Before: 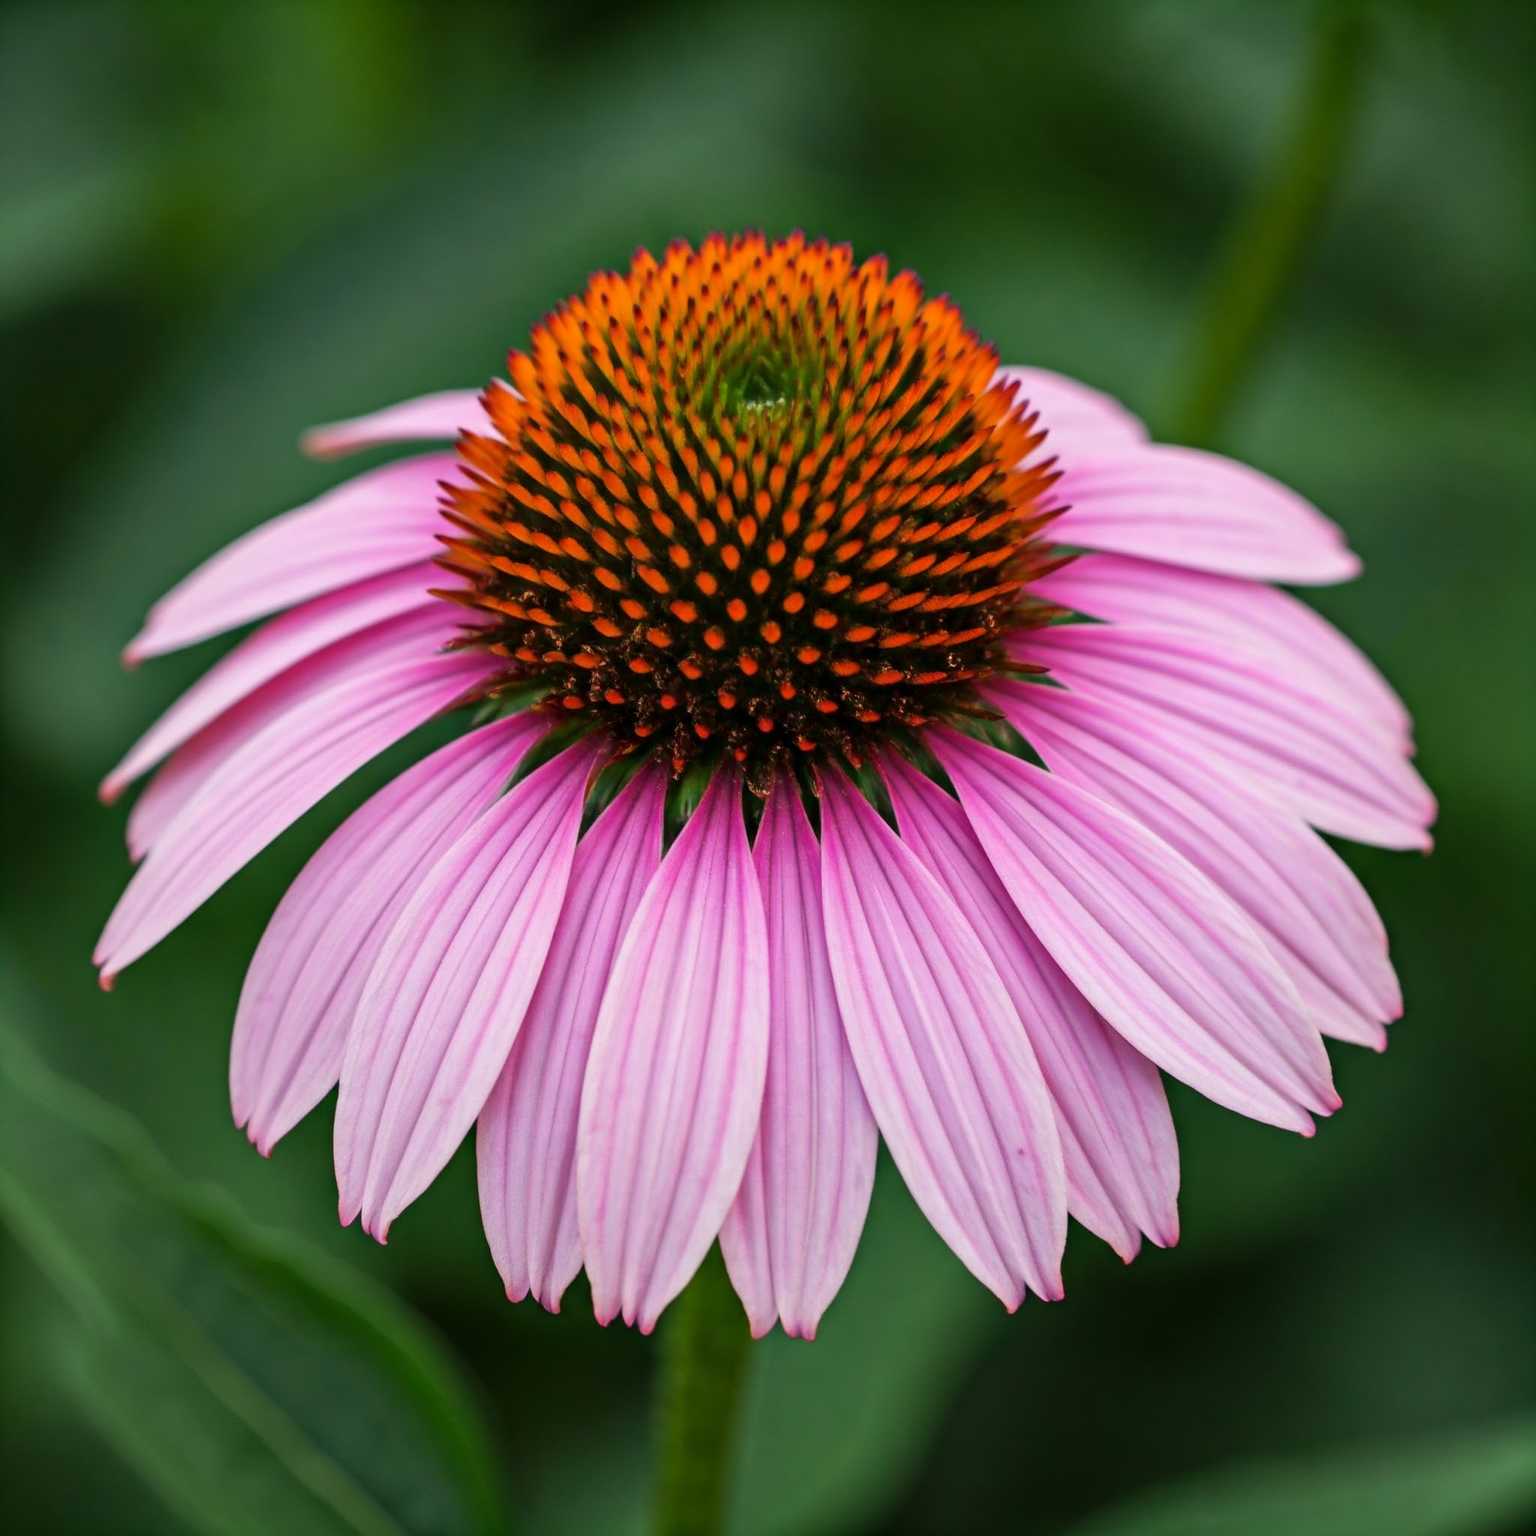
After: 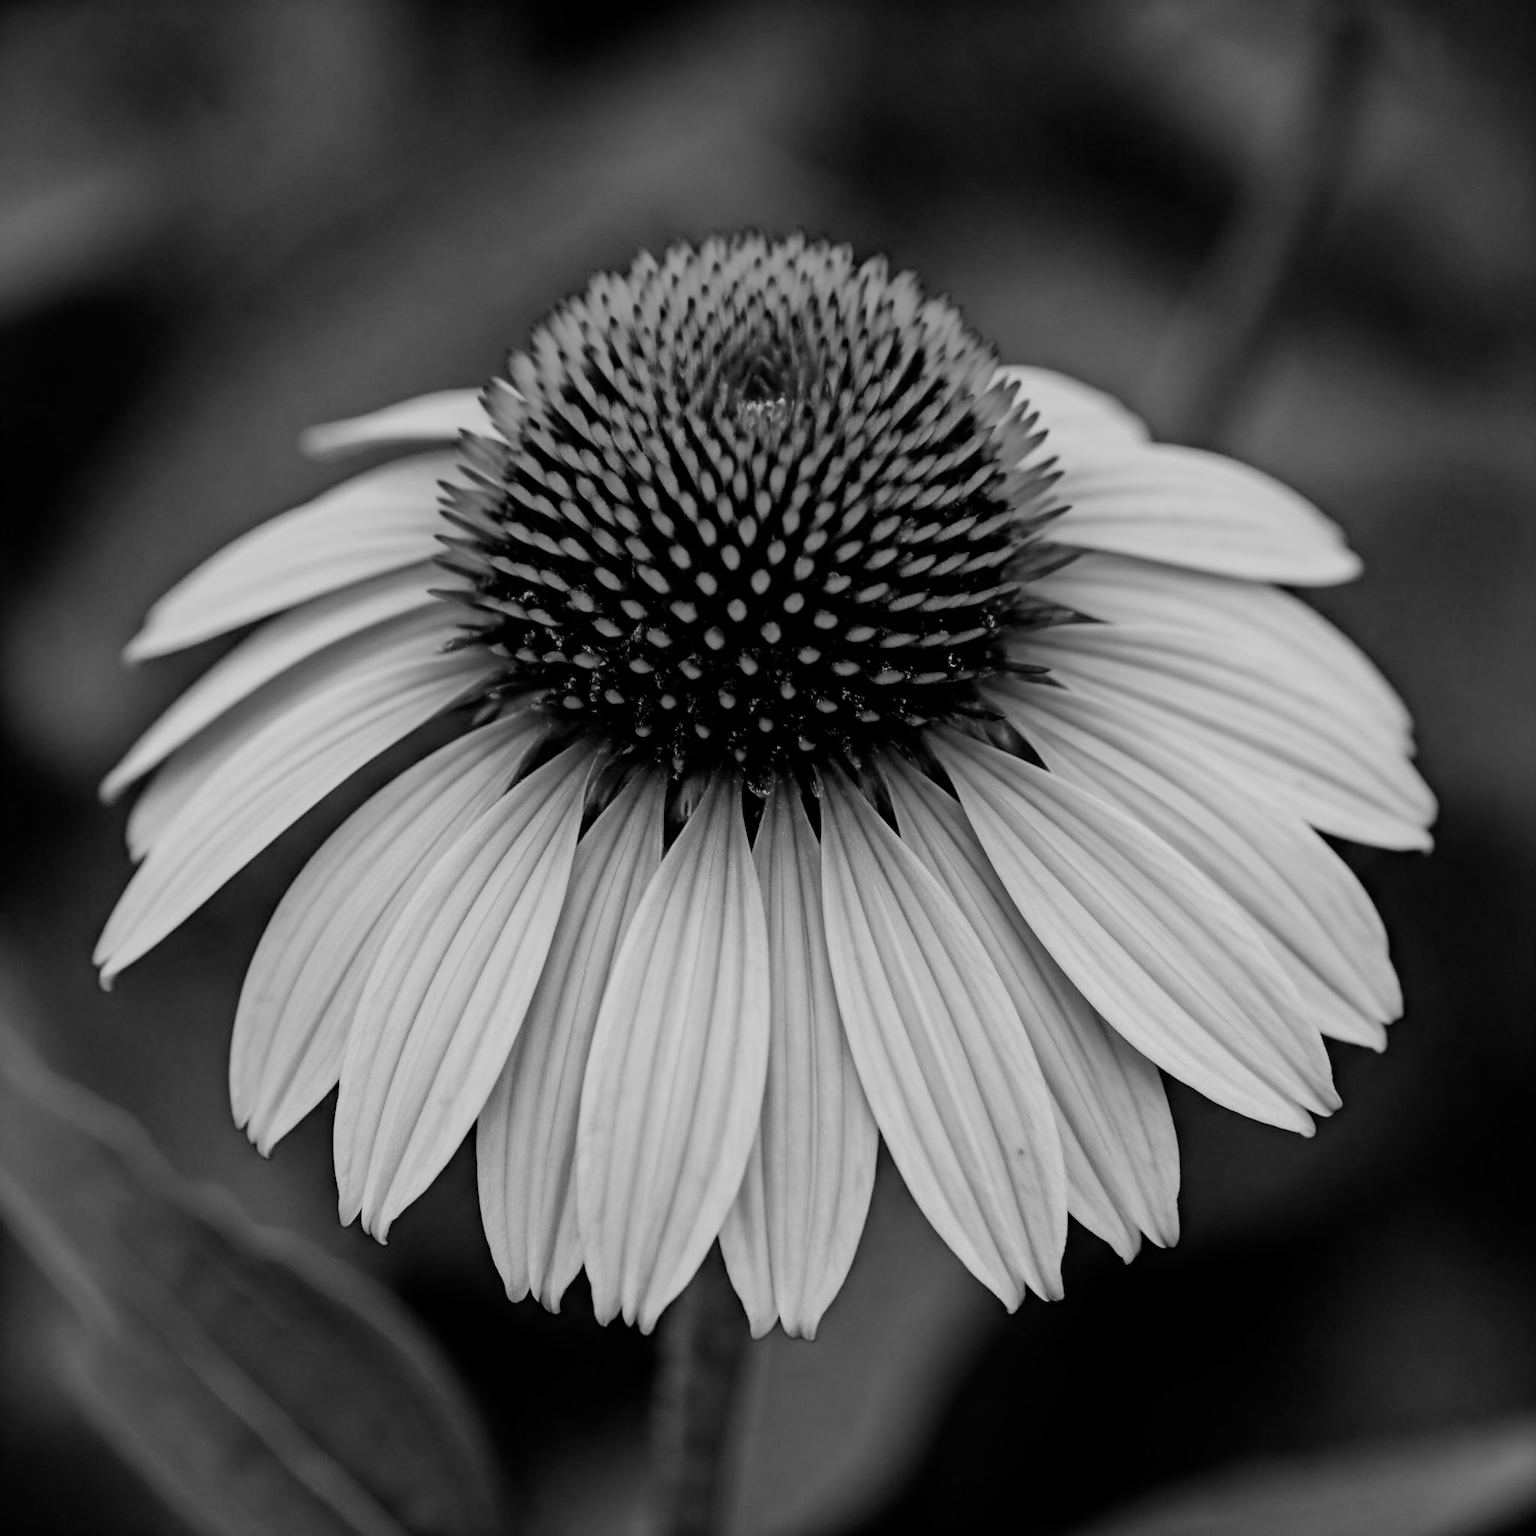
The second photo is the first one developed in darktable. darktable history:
monochrome: on, module defaults
filmic rgb: black relative exposure -5 EV, hardness 2.88, contrast 1.2, highlights saturation mix -30%
